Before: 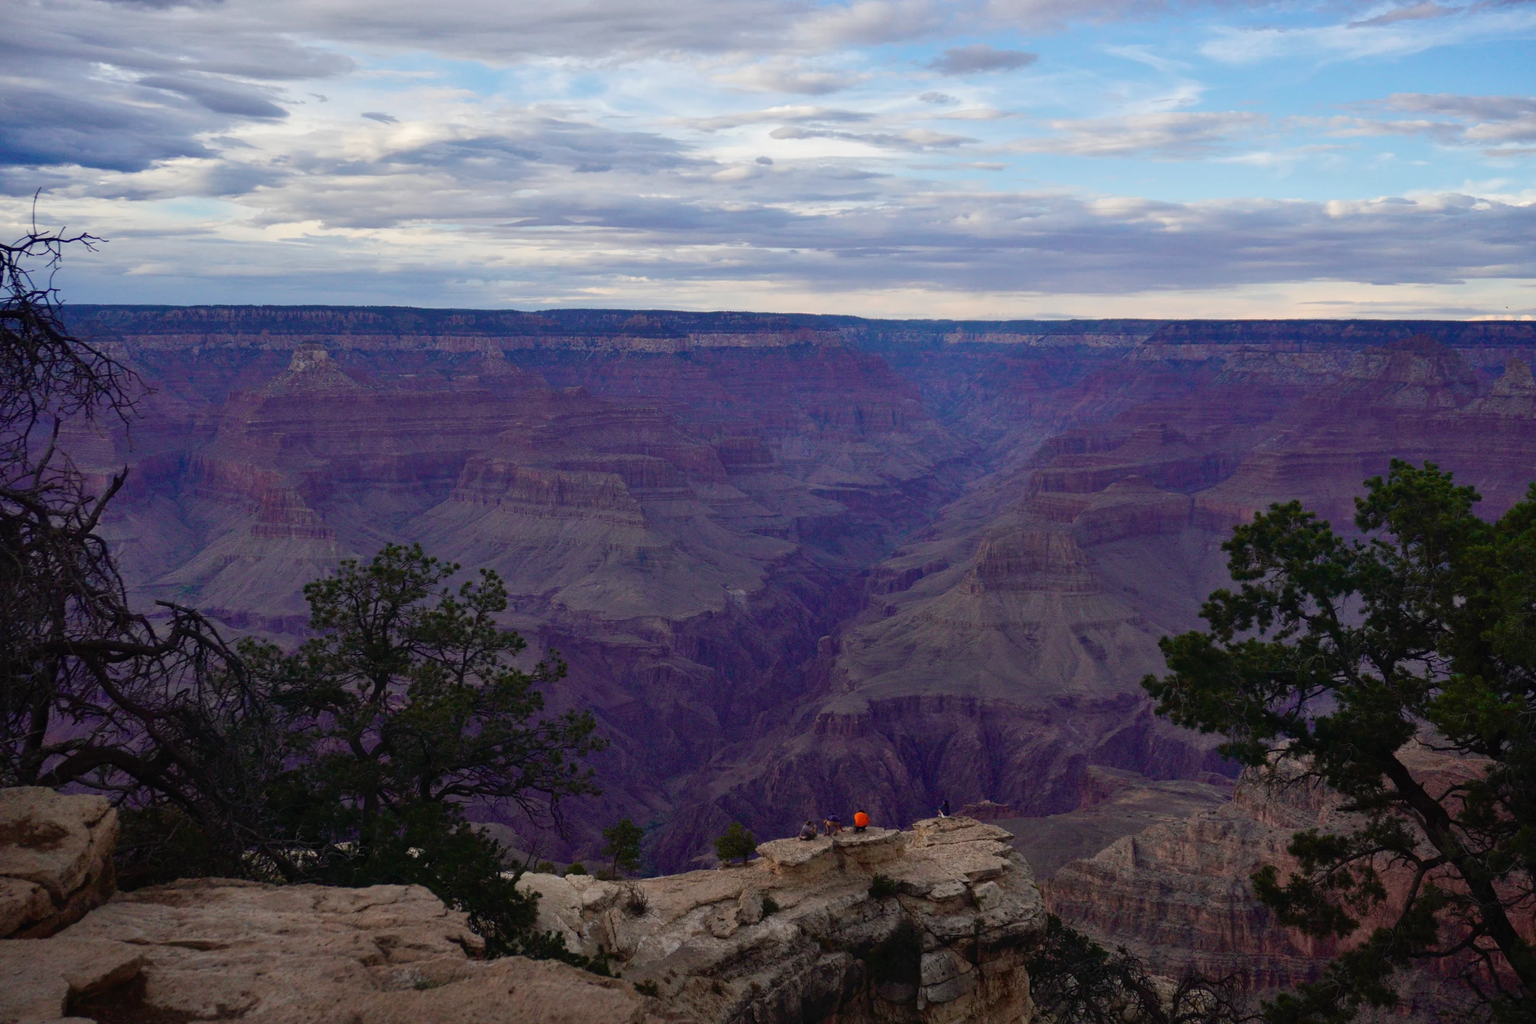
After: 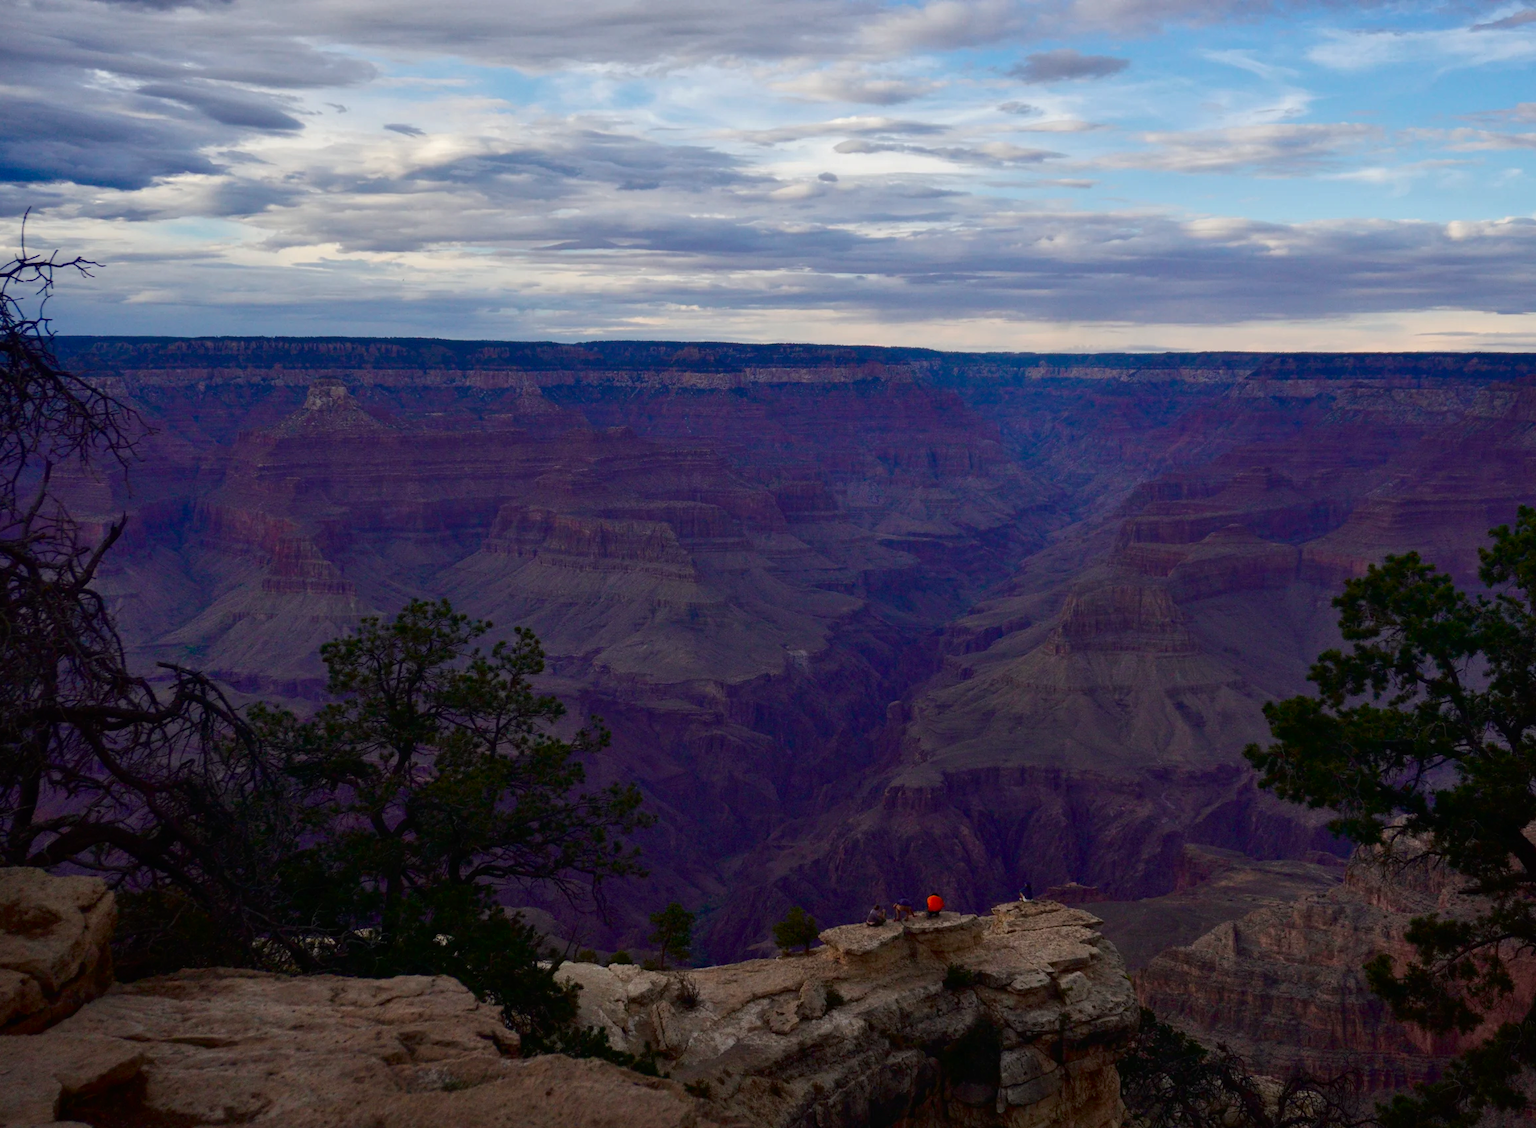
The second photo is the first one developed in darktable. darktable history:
contrast brightness saturation: contrast 0.066, brightness -0.138, saturation 0.107
crop and rotate: left 0.87%, right 8.373%
